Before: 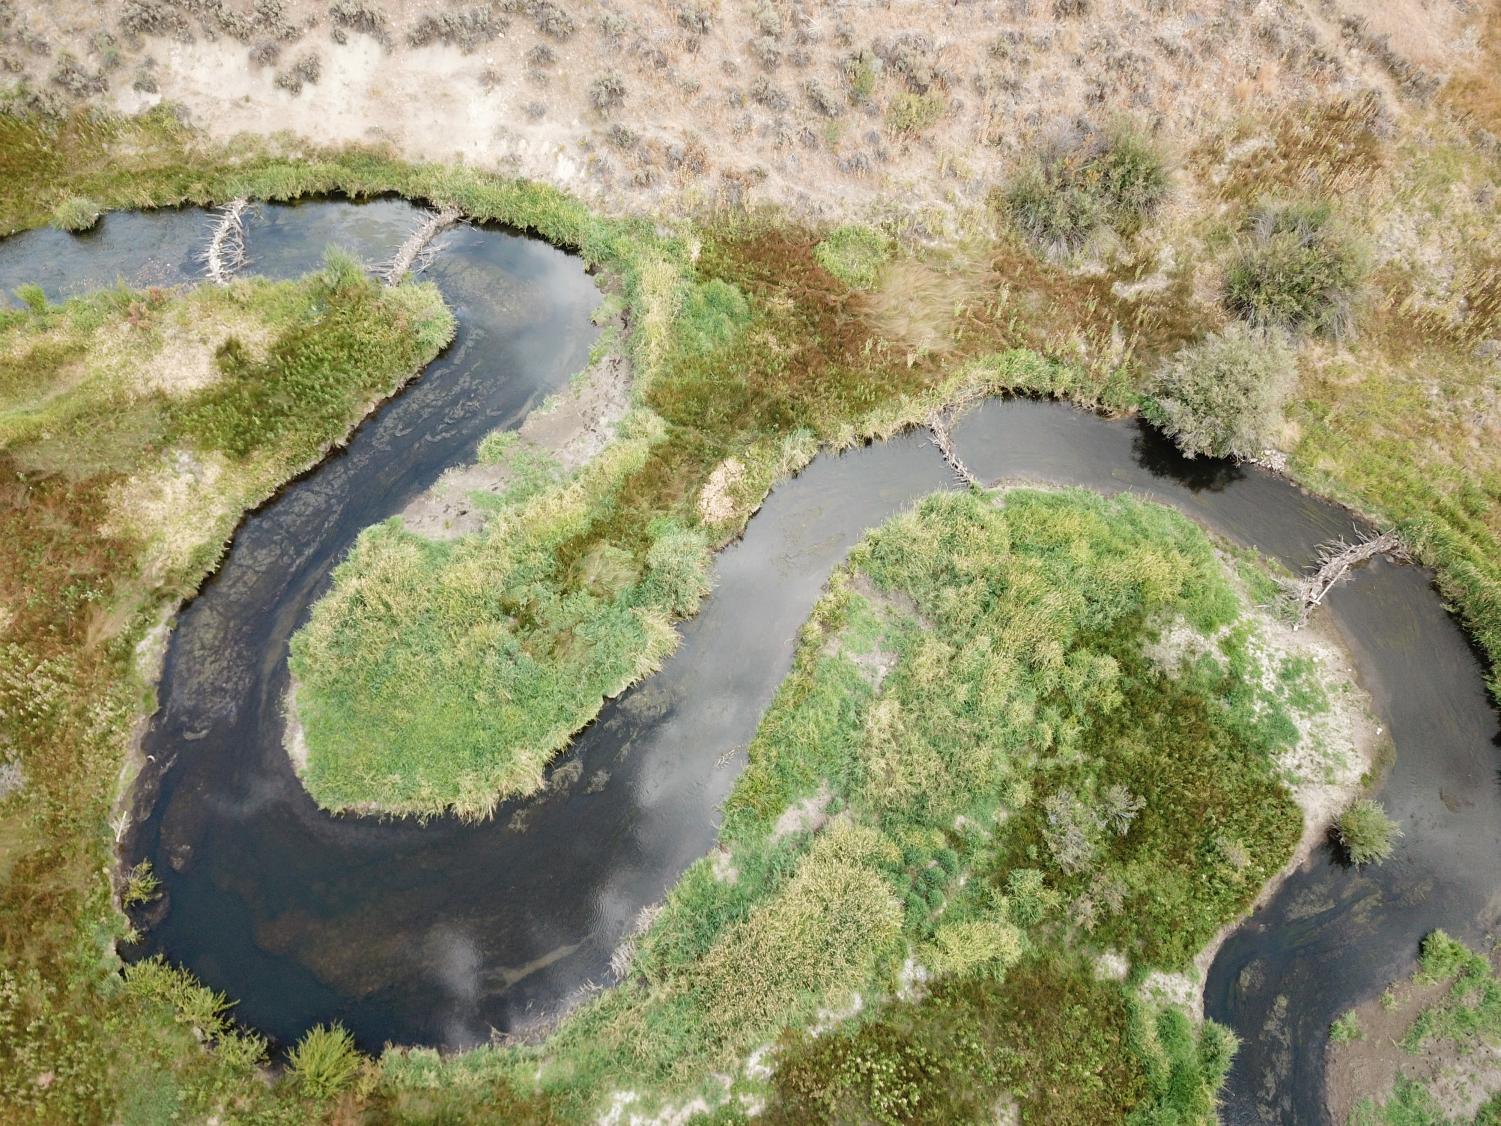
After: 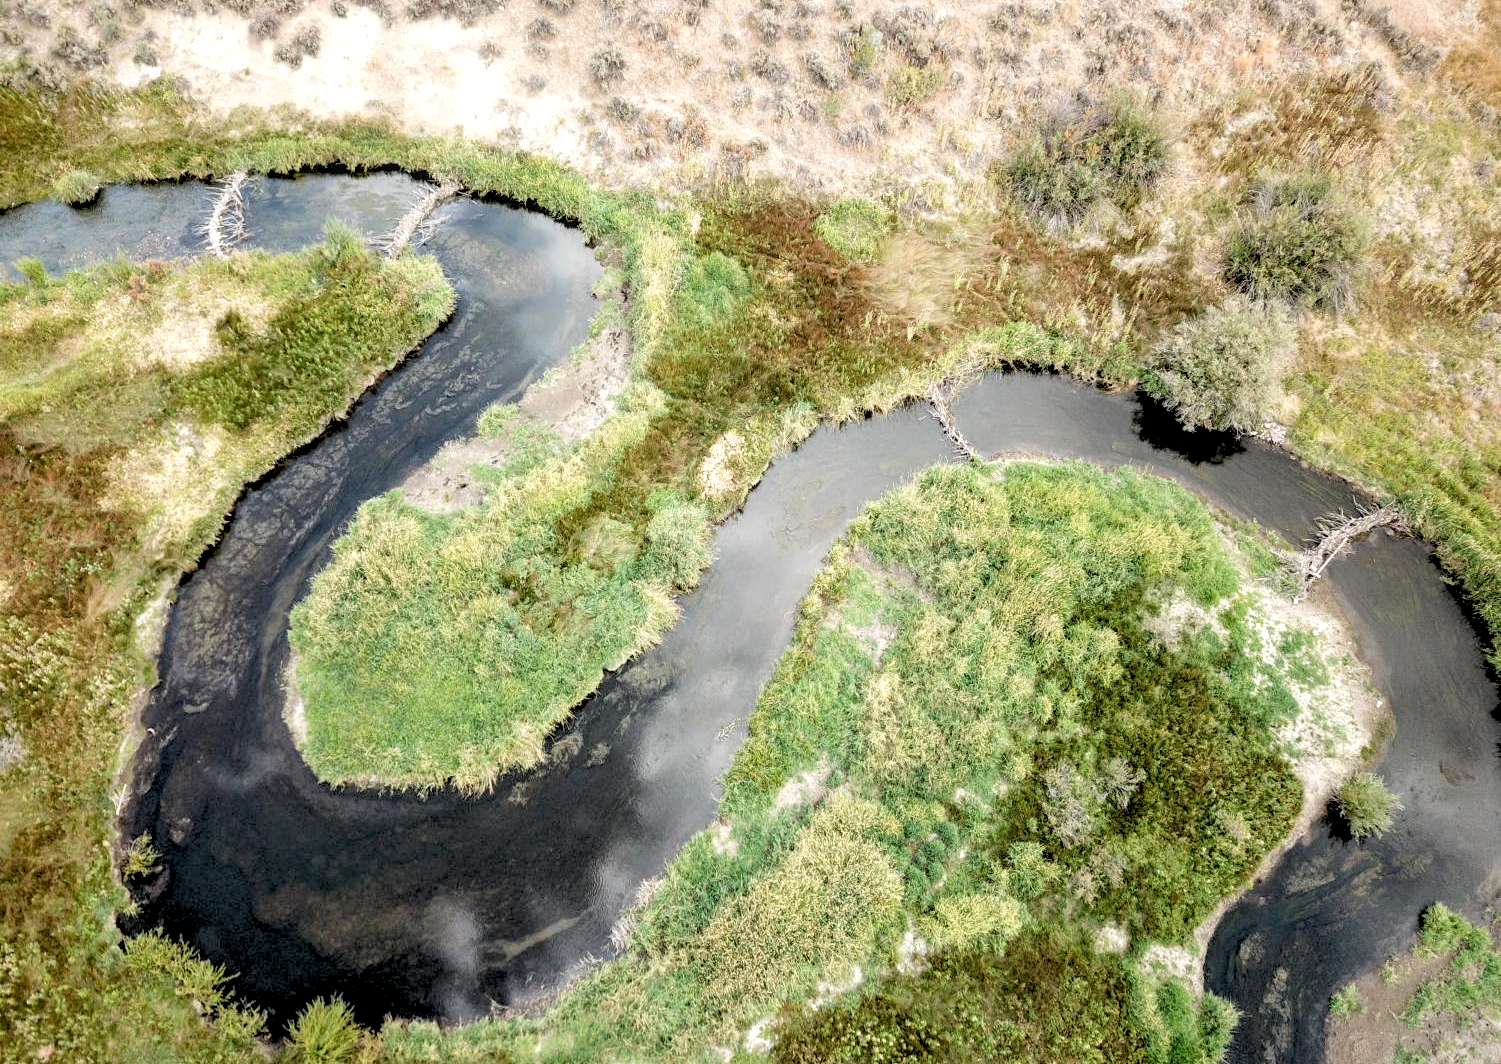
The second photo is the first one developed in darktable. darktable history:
local contrast: on, module defaults
exposure: black level correction 0.007, exposure 0.159 EV, compensate highlight preservation false
rgb levels: levels [[0.029, 0.461, 0.922], [0, 0.5, 1], [0, 0.5, 1]]
crop and rotate: top 2.479%, bottom 3.018%
